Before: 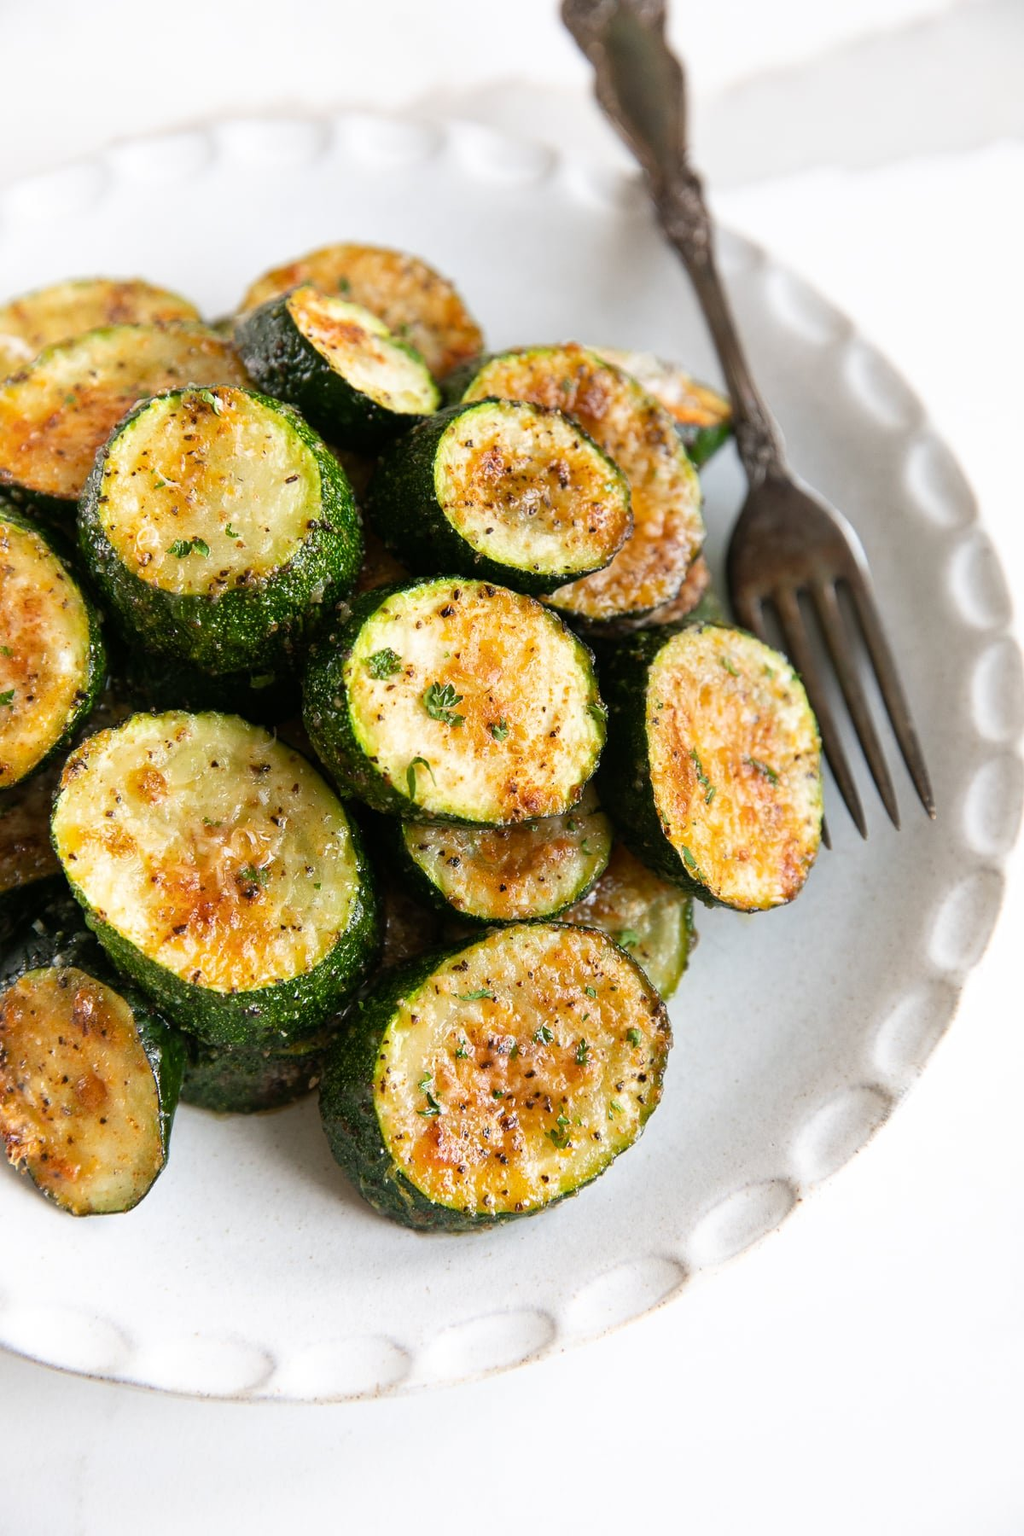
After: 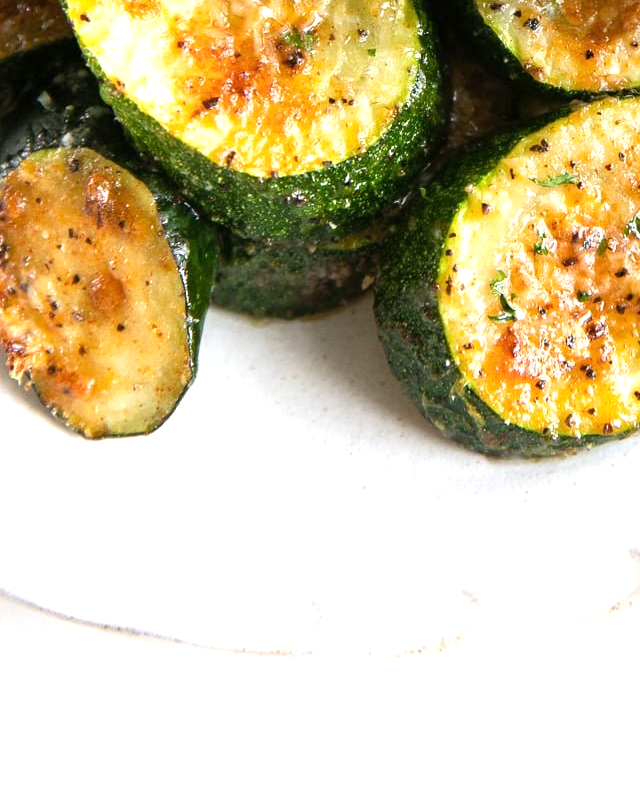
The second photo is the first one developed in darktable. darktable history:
exposure: exposure 0.6 EV, compensate highlight preservation false
crop and rotate: top 54.778%, right 46.61%, bottom 0.159%
